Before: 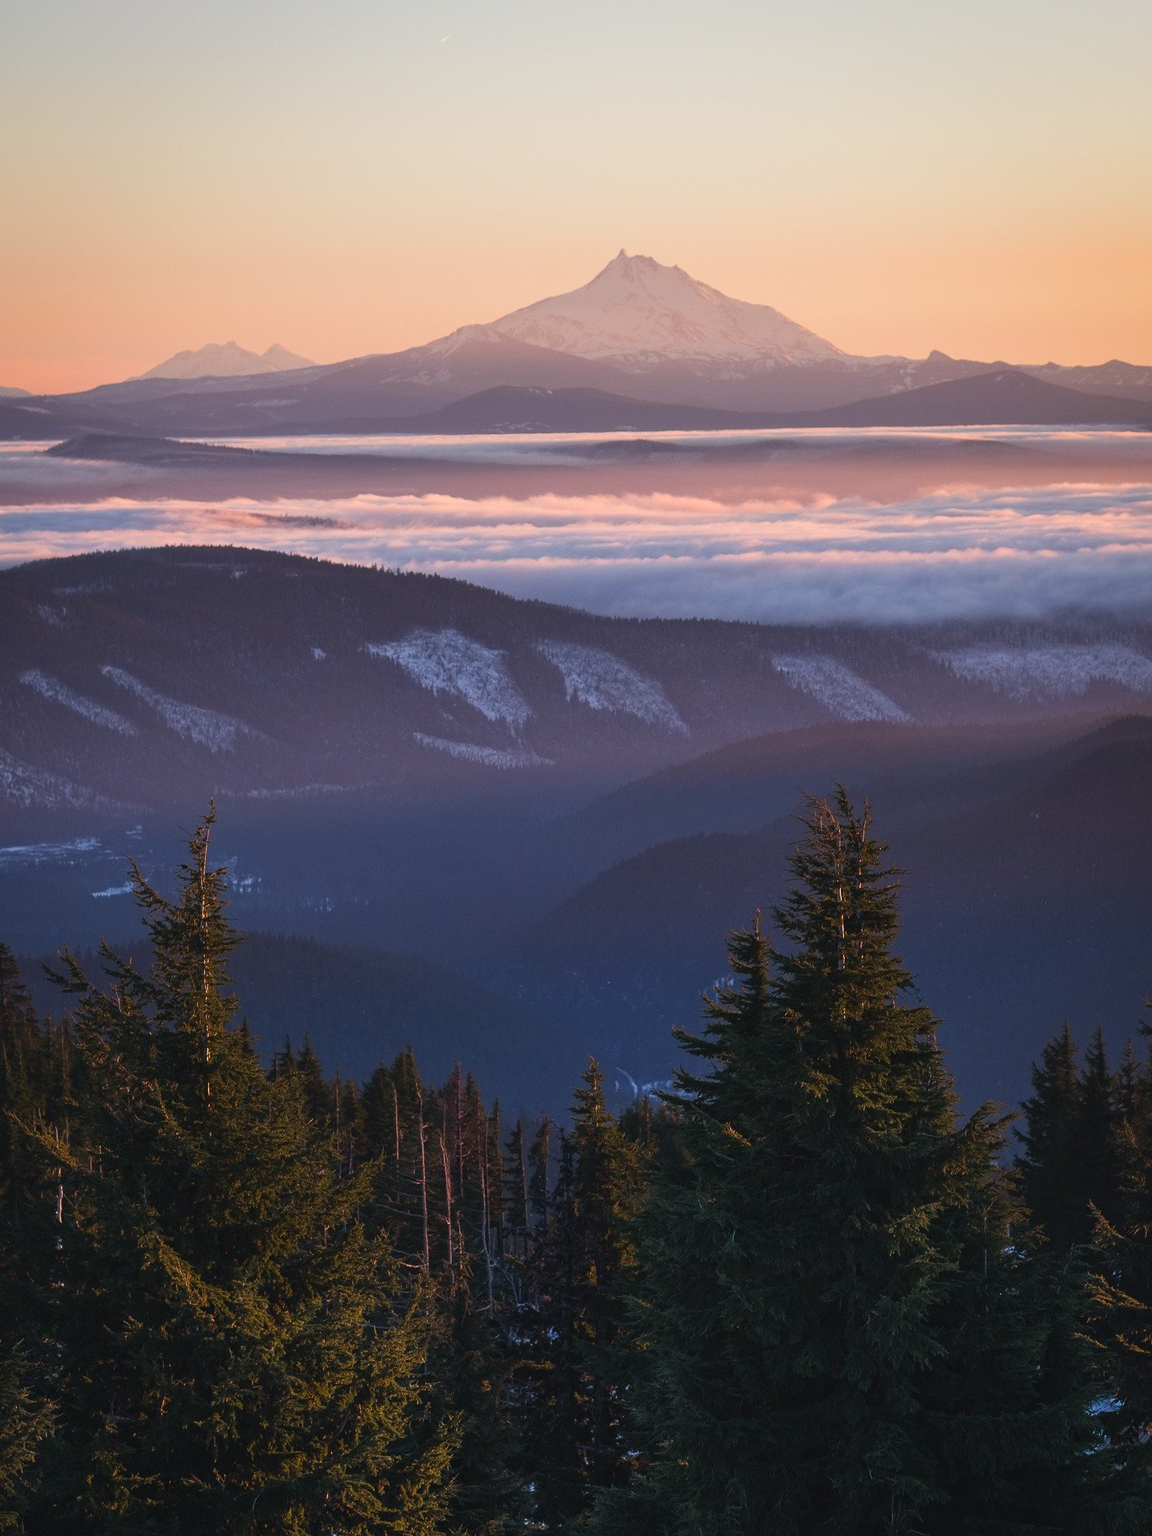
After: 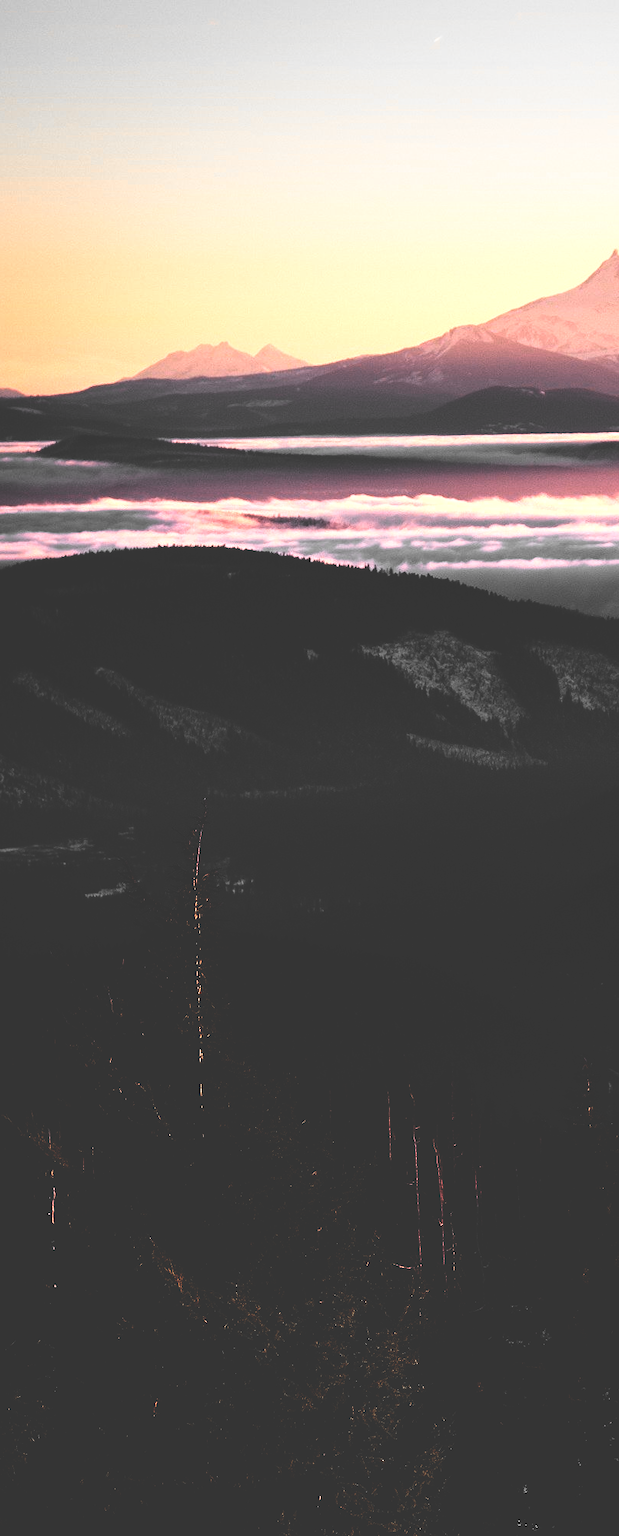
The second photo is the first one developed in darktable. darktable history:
crop: left 0.725%, right 45.51%, bottom 0.087%
color zones: curves: ch0 [(0, 0.65) (0.096, 0.644) (0.221, 0.539) (0.429, 0.5) (0.571, 0.5) (0.714, 0.5) (0.857, 0.5) (1, 0.65)]; ch1 [(0, 0.5) (0.143, 0.5) (0.257, -0.002) (0.429, 0.04) (0.571, -0.001) (0.714, -0.015) (0.857, 0.024) (1, 0.5)]
tone curve: curves: ch0 [(0, 0.008) (0.107, 0.083) (0.283, 0.287) (0.461, 0.498) (0.64, 0.691) (0.822, 0.869) (0.998, 0.978)]; ch1 [(0, 0) (0.323, 0.339) (0.438, 0.422) (0.473, 0.487) (0.502, 0.502) (0.527, 0.53) (0.561, 0.583) (0.608, 0.629) (0.669, 0.704) (0.859, 0.899) (1, 1)]; ch2 [(0, 0) (0.33, 0.347) (0.421, 0.456) (0.473, 0.498) (0.502, 0.504) (0.522, 0.524) (0.549, 0.567) (0.585, 0.627) (0.676, 0.724) (1, 1)]
base curve: curves: ch0 [(0, 0.036) (0.083, 0.04) (0.804, 1)], preserve colors none
